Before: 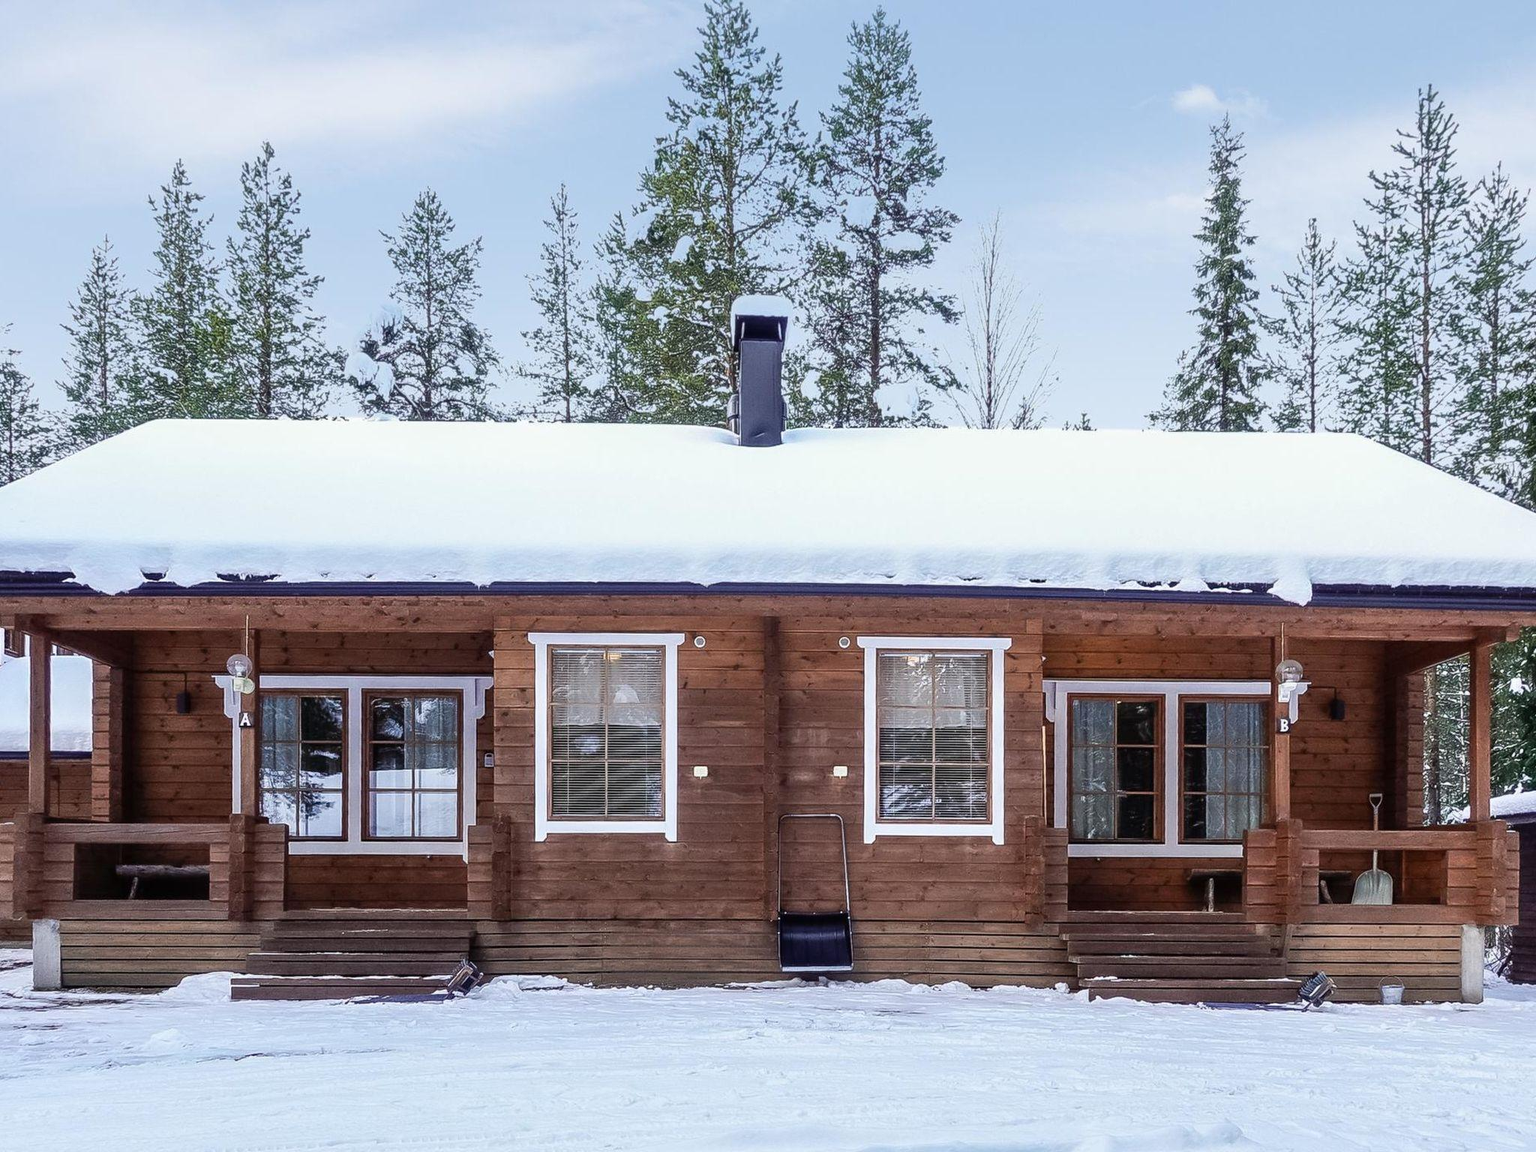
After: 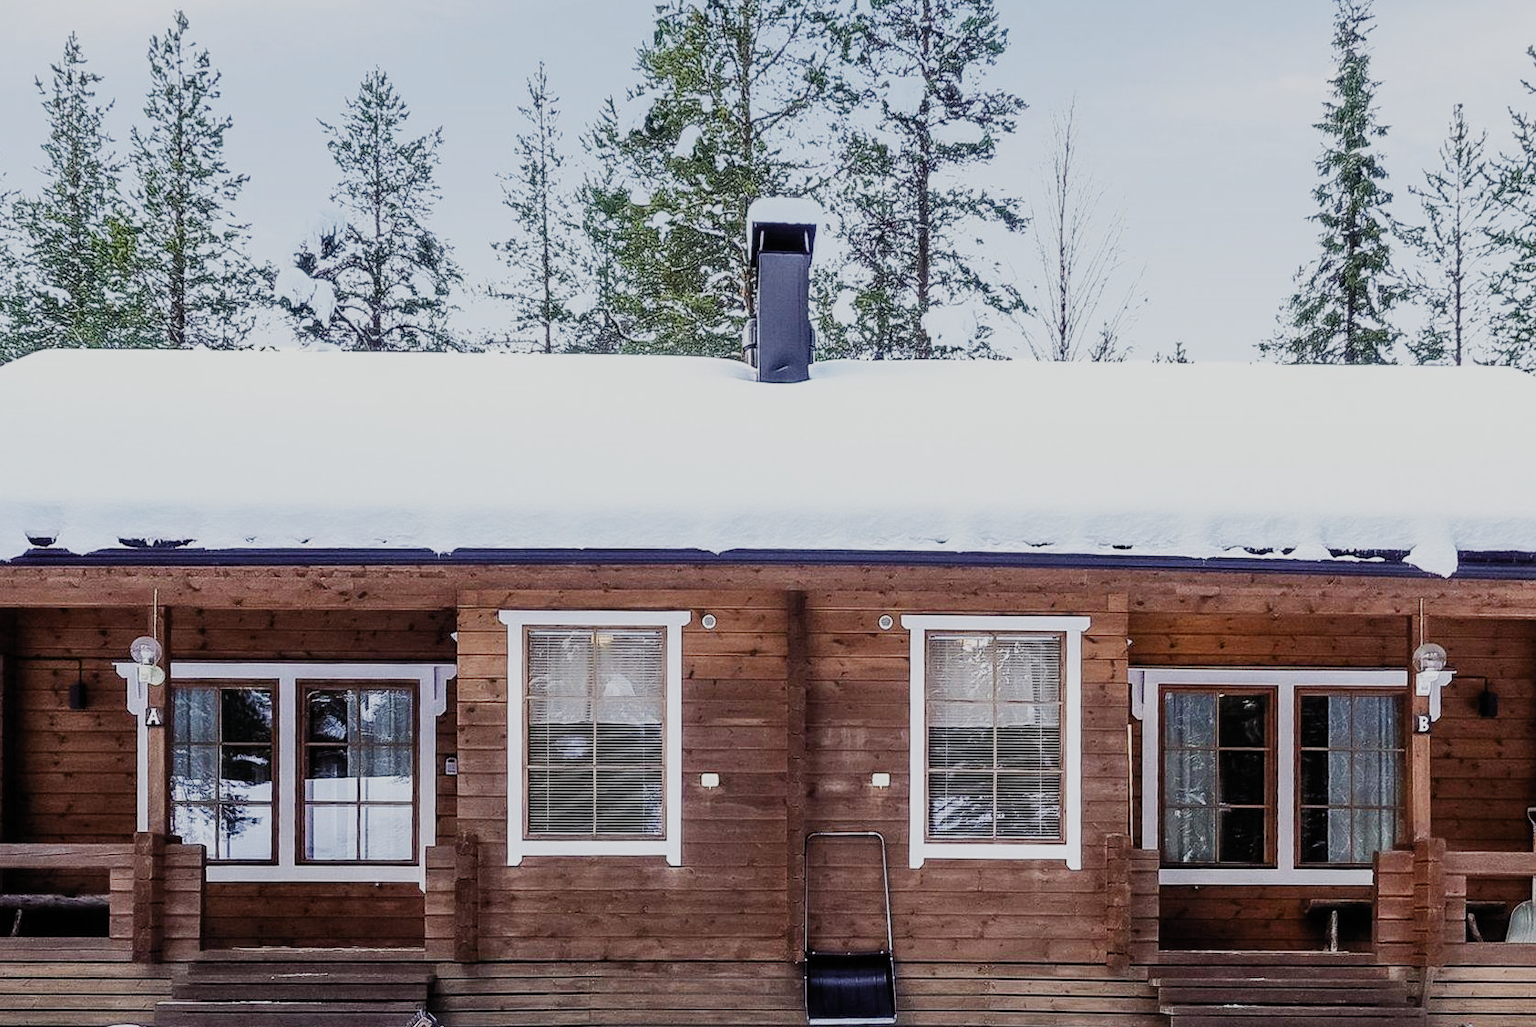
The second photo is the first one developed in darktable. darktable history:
contrast brightness saturation: contrast 0.148, brightness 0.049
filmic rgb: black relative exposure -7.65 EV, white relative exposure 4.56 EV, hardness 3.61, preserve chrominance no, color science v5 (2021), contrast in shadows safe, contrast in highlights safe
crop: left 7.822%, top 11.61%, right 10.358%, bottom 15.45%
